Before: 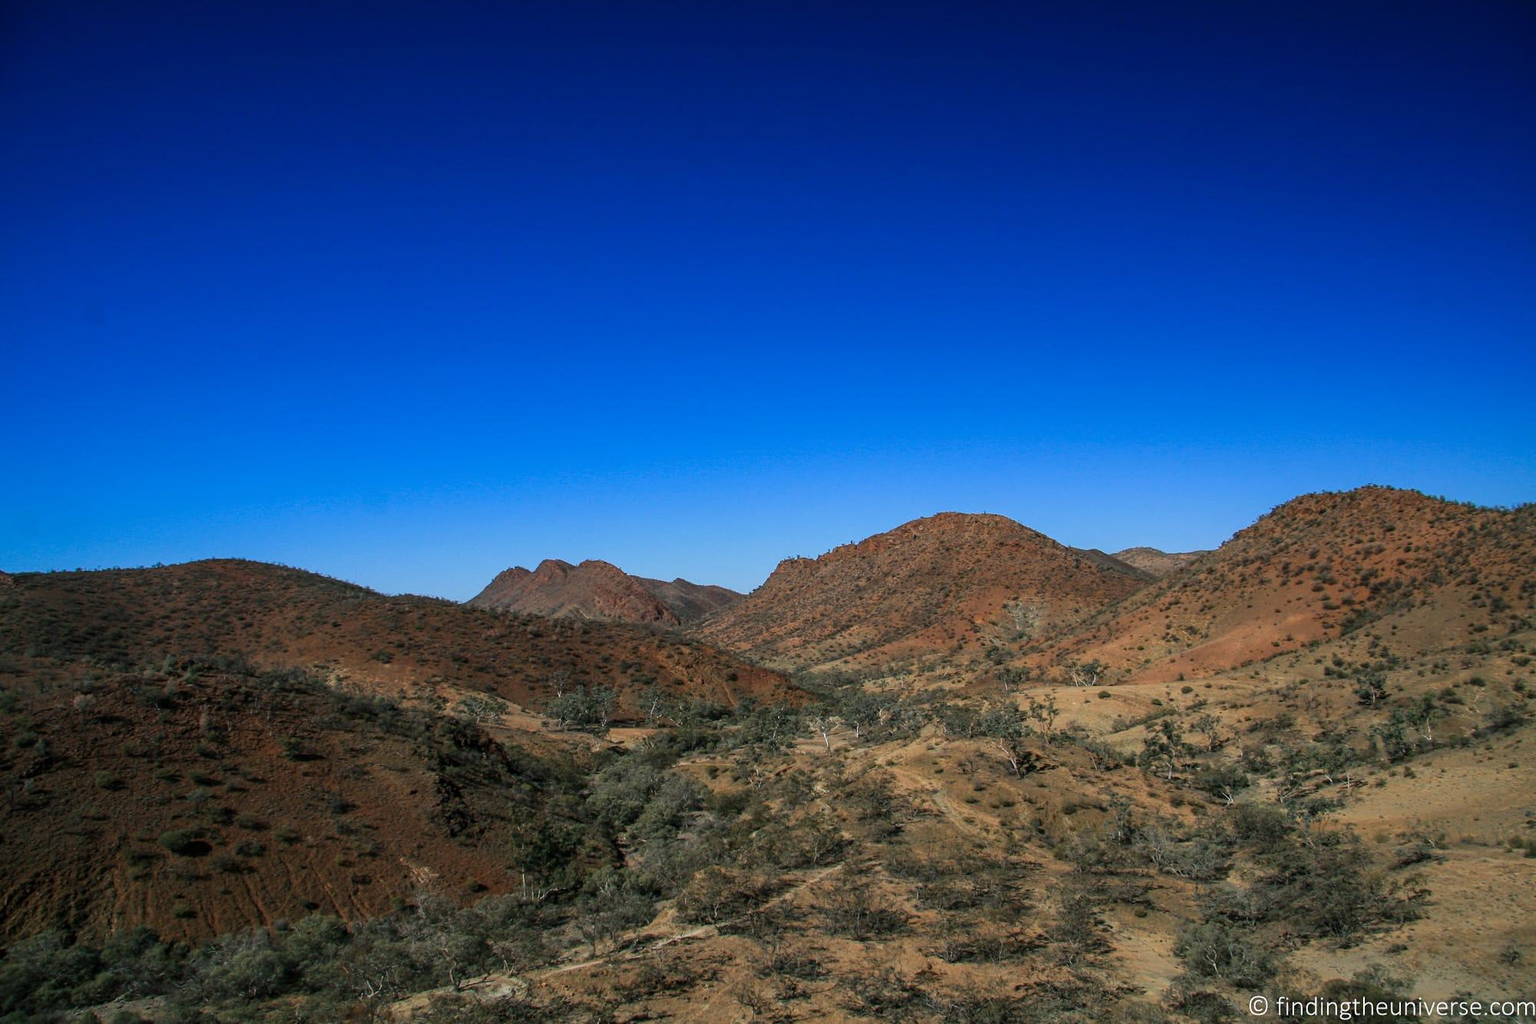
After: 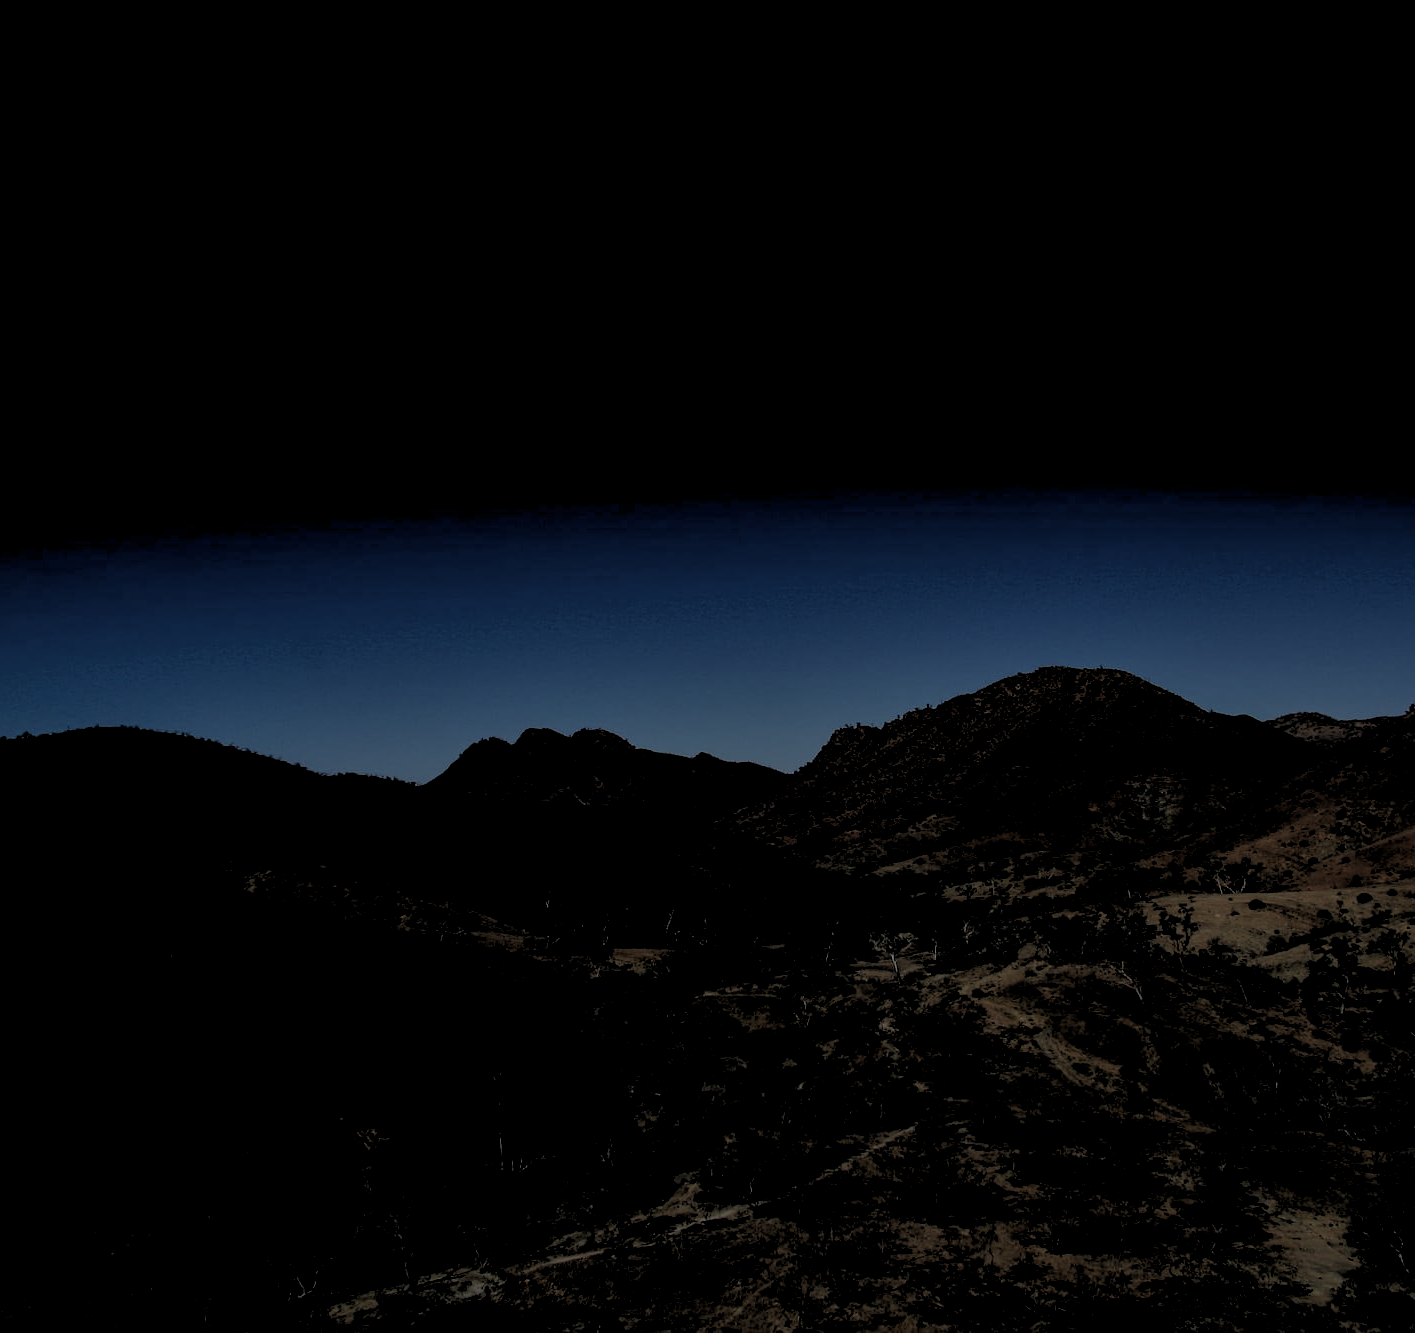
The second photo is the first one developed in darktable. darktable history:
color correction: saturation 0.8
crop and rotate: left 9.061%, right 20.142%
rgb levels: levels [[0.034, 0.472, 0.904], [0, 0.5, 1], [0, 0.5, 1]]
graduated density: on, module defaults
tone equalizer: -8 EV -2 EV, -7 EV -2 EV, -6 EV -2 EV, -5 EV -2 EV, -4 EV -2 EV, -3 EV -2 EV, -2 EV -2 EV, -1 EV -1.63 EV, +0 EV -2 EV
